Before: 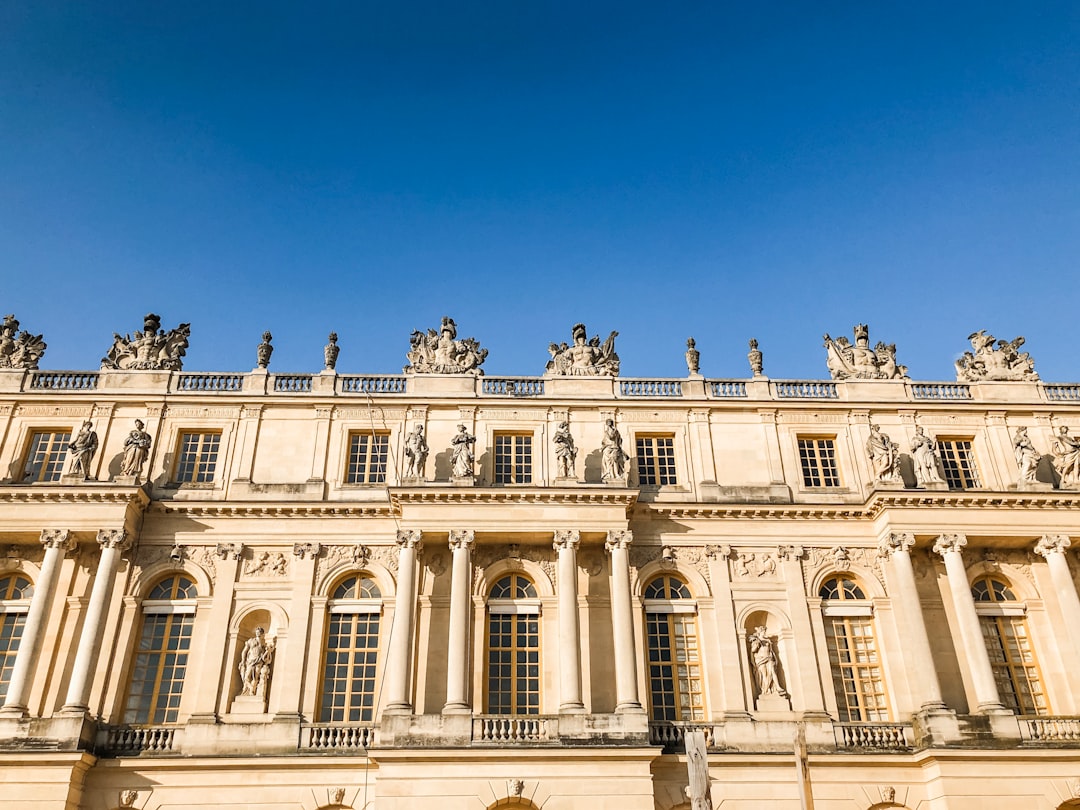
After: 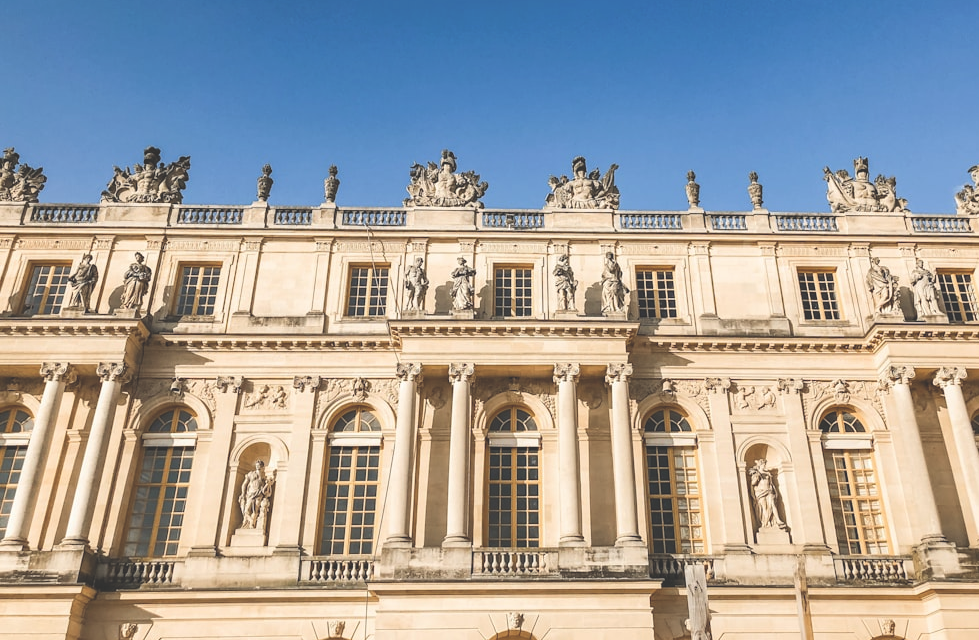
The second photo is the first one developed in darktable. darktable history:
crop: top 20.67%, right 9.316%, bottom 0.317%
exposure: black level correction -0.029, compensate highlight preservation false
contrast brightness saturation: contrast 0.009, saturation -0.058
